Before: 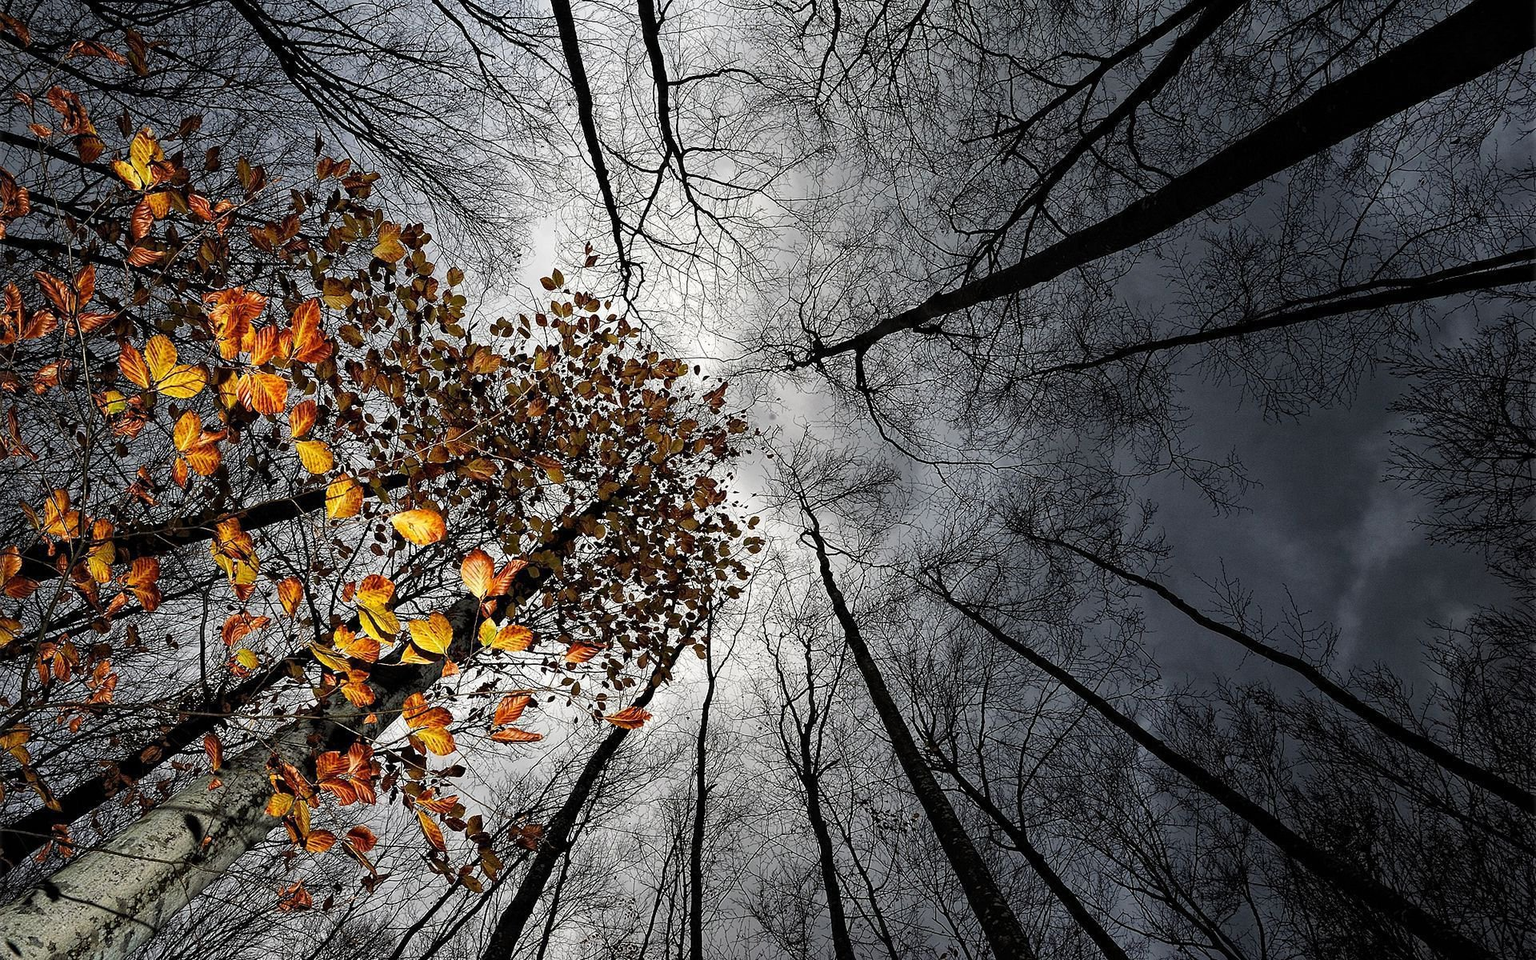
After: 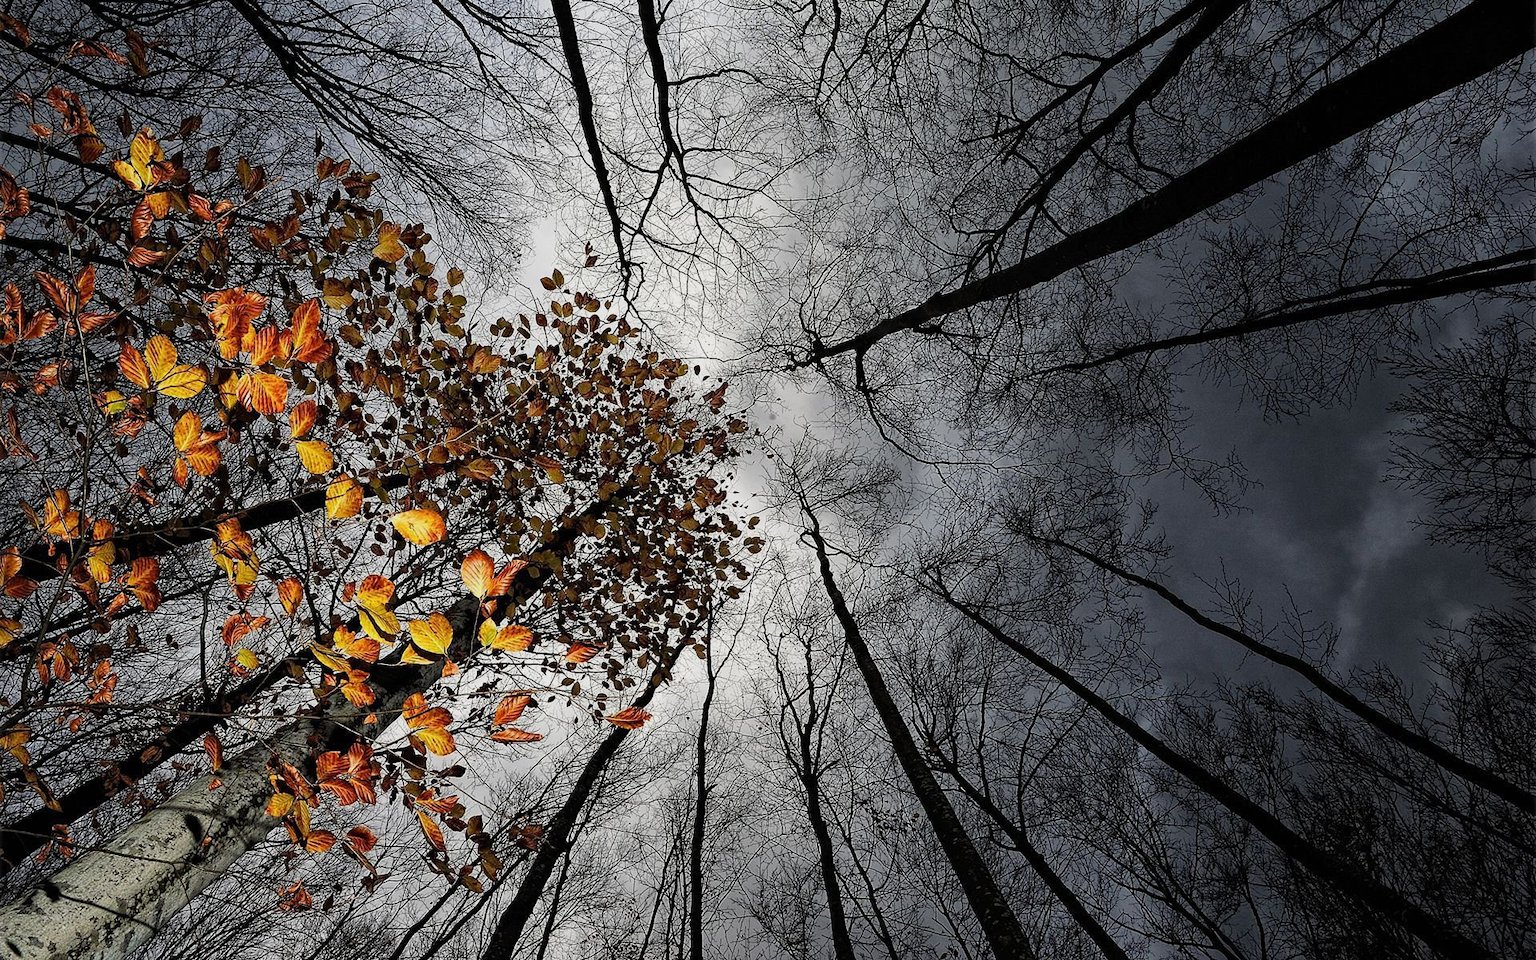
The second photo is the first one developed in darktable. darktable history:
filmic rgb: black relative exposure -11.33 EV, white relative exposure 3.23 EV, hardness 6.75, contrast in shadows safe
